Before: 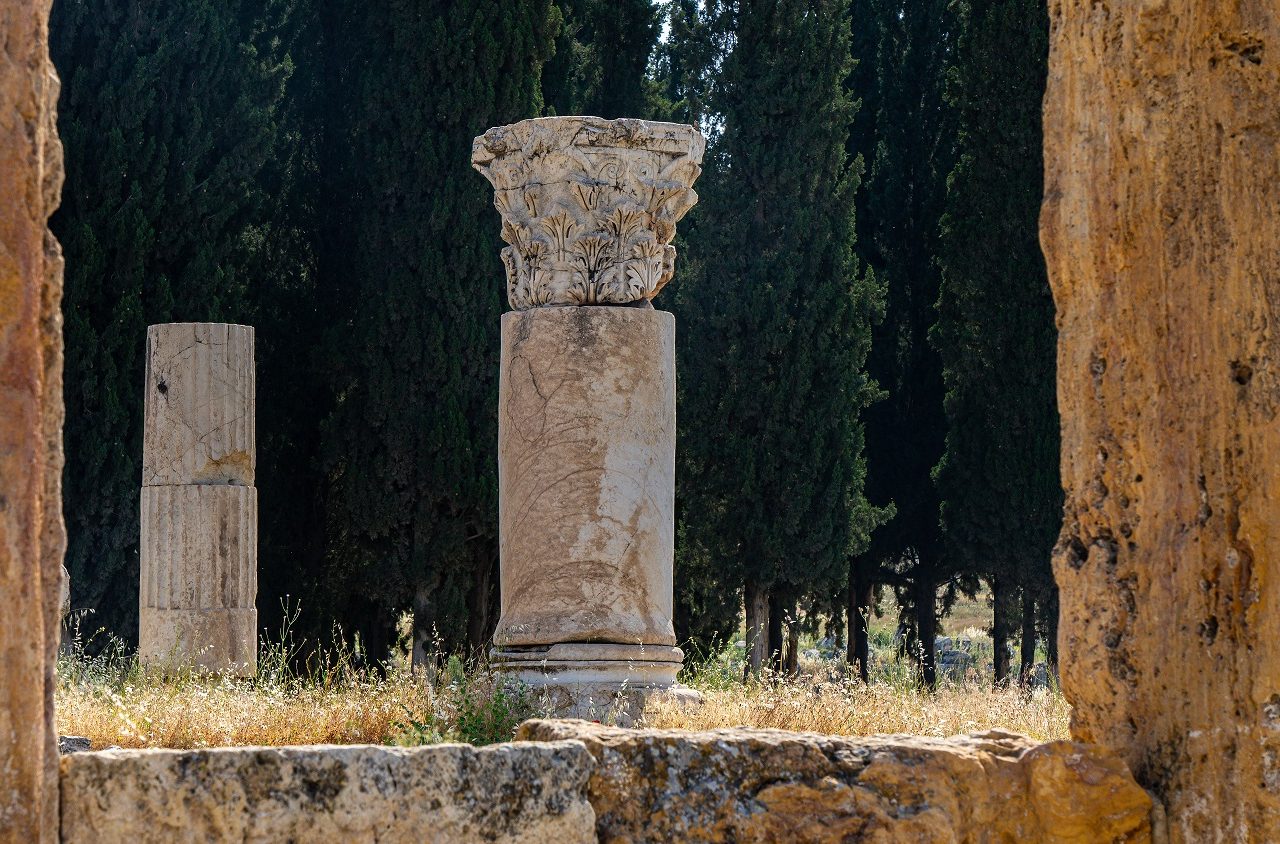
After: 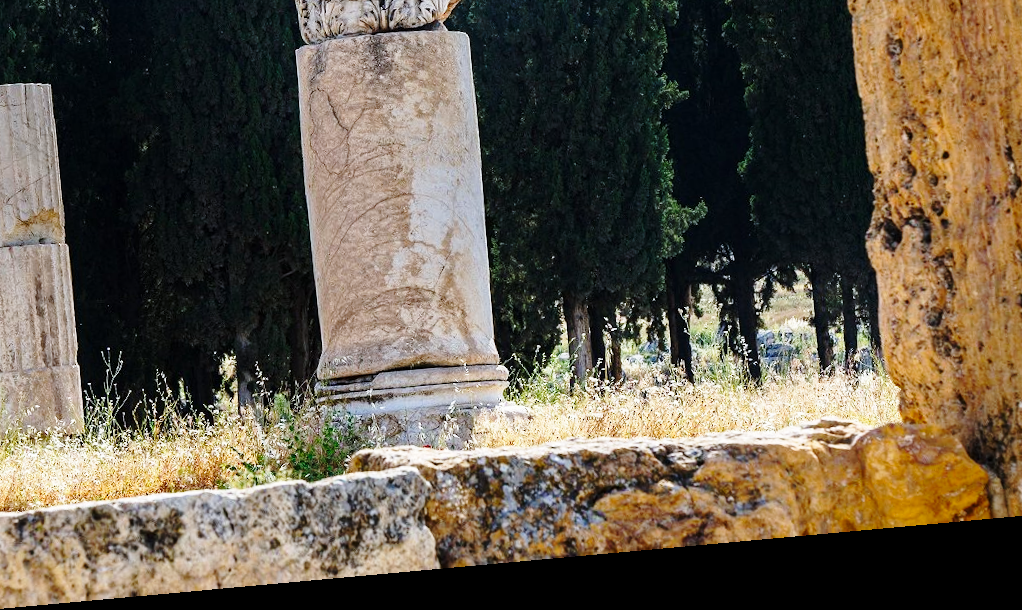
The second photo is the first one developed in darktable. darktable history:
base curve: curves: ch0 [(0, 0) (0.028, 0.03) (0.121, 0.232) (0.46, 0.748) (0.859, 0.968) (1, 1)], preserve colors none
rotate and perspective: rotation -5.2°, automatic cropping off
white balance: red 0.967, blue 1.049
crop and rotate: left 17.299%, top 35.115%, right 7.015%, bottom 1.024%
